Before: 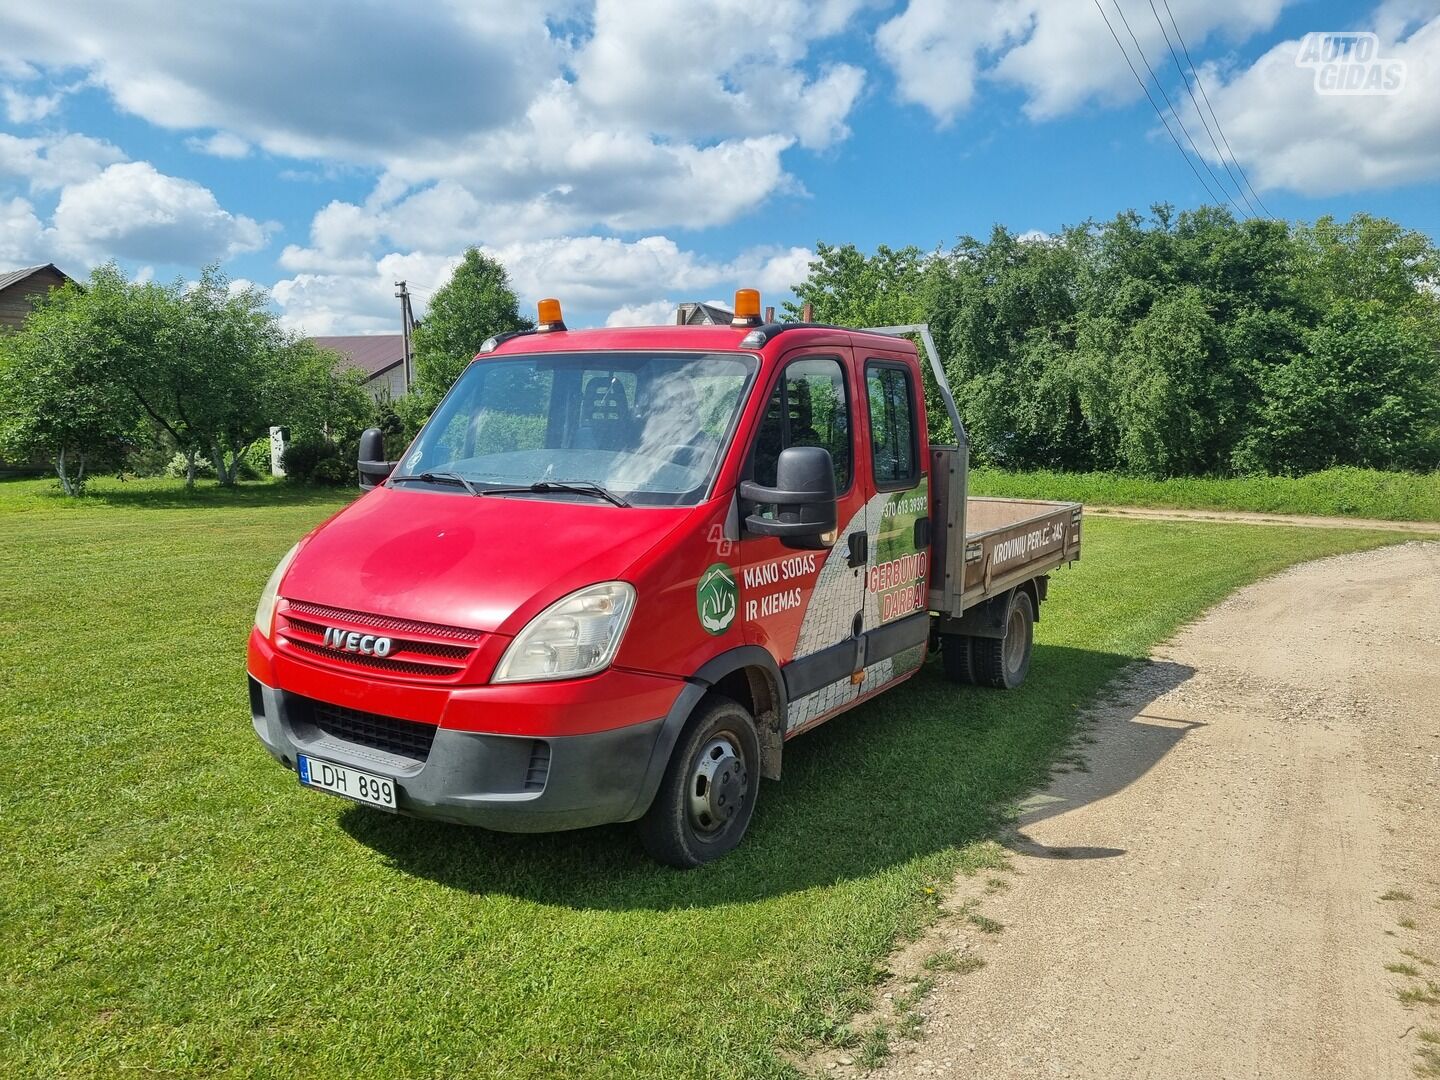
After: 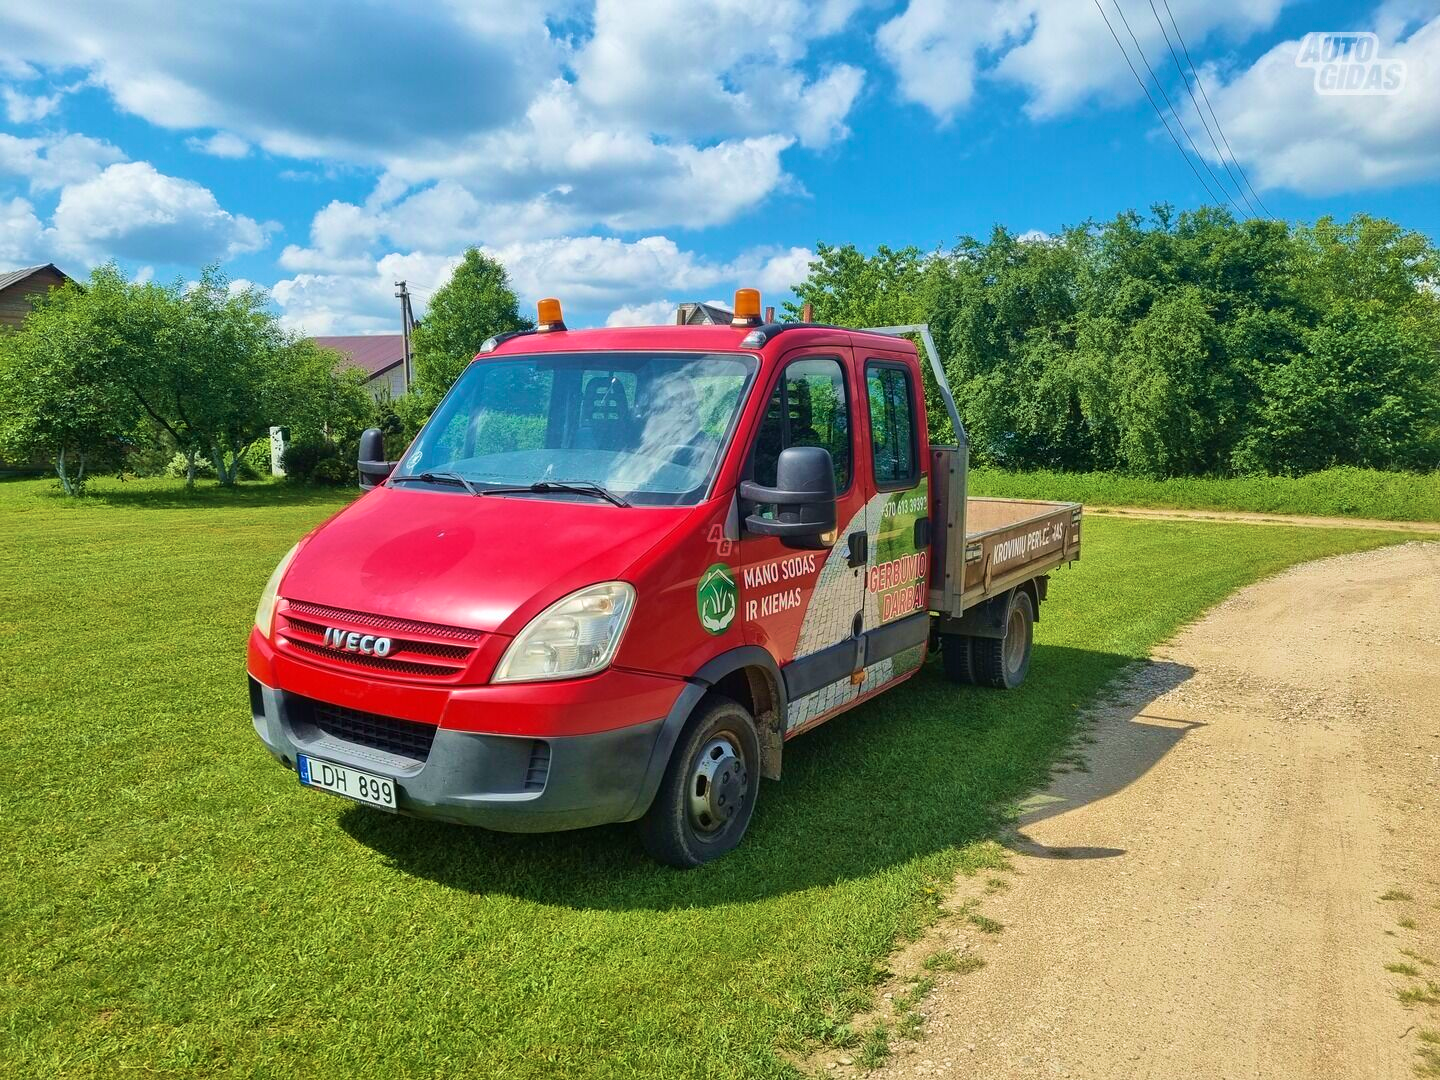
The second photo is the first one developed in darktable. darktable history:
velvia: strength 66.52%, mid-tones bias 0.974
